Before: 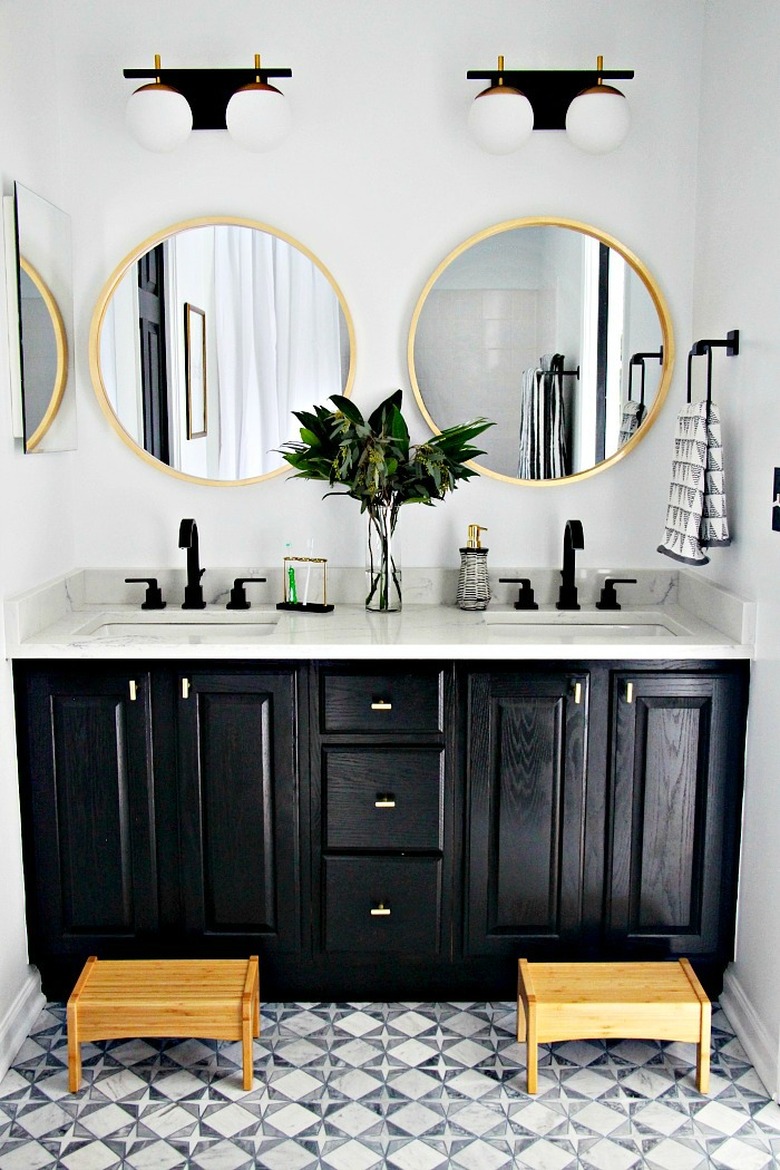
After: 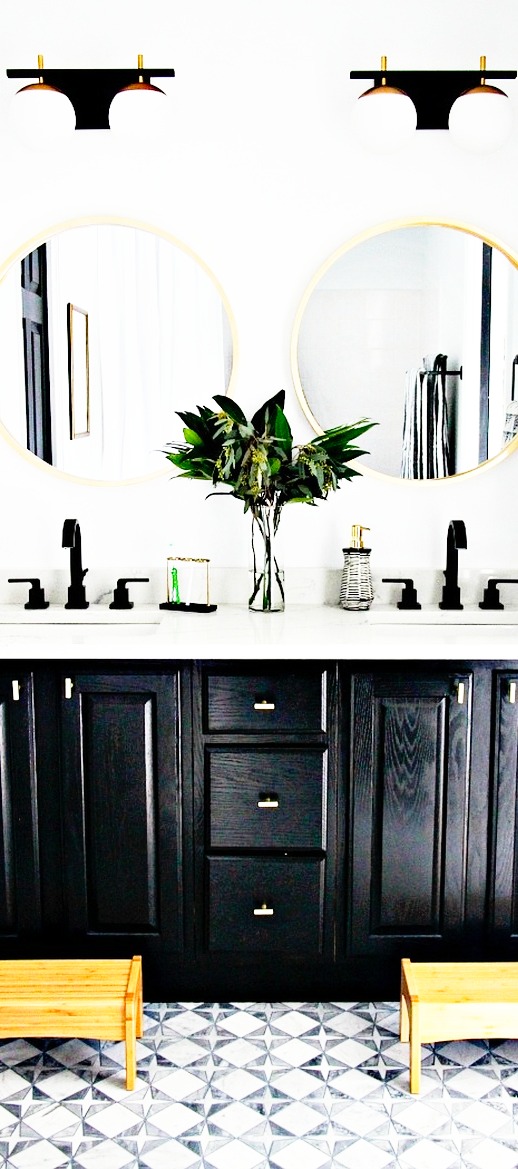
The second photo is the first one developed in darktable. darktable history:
crop and rotate: left 15.023%, right 18.465%
color calibration: illuminant same as pipeline (D50), adaptation XYZ, x 0.345, y 0.358, temperature 5009.68 K, saturation algorithm version 1 (2020)
base curve: curves: ch0 [(0, 0) (0.012, 0.01) (0.073, 0.168) (0.31, 0.711) (0.645, 0.957) (1, 1)], preserve colors none
